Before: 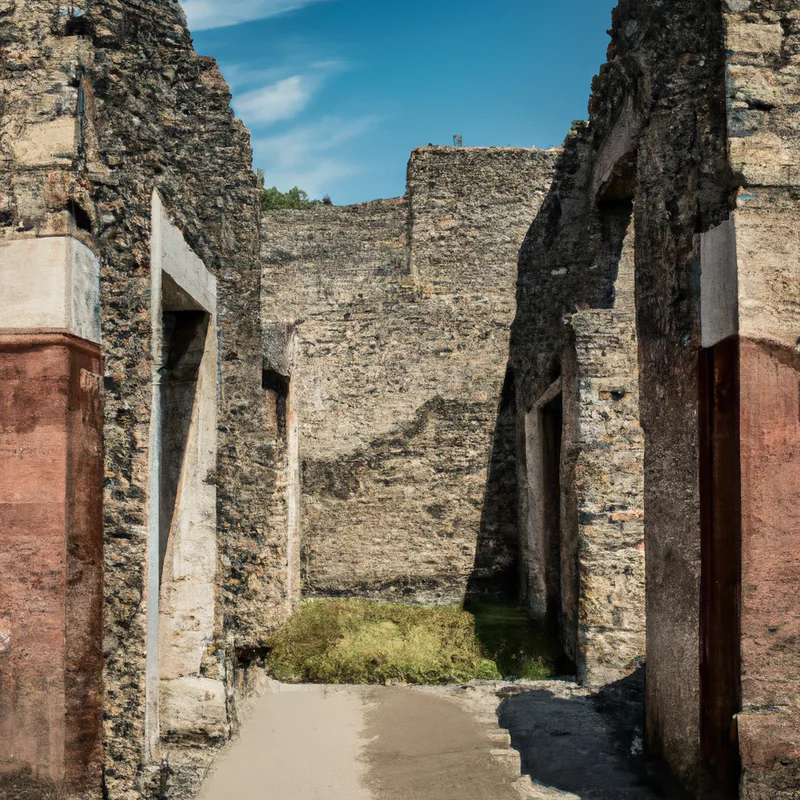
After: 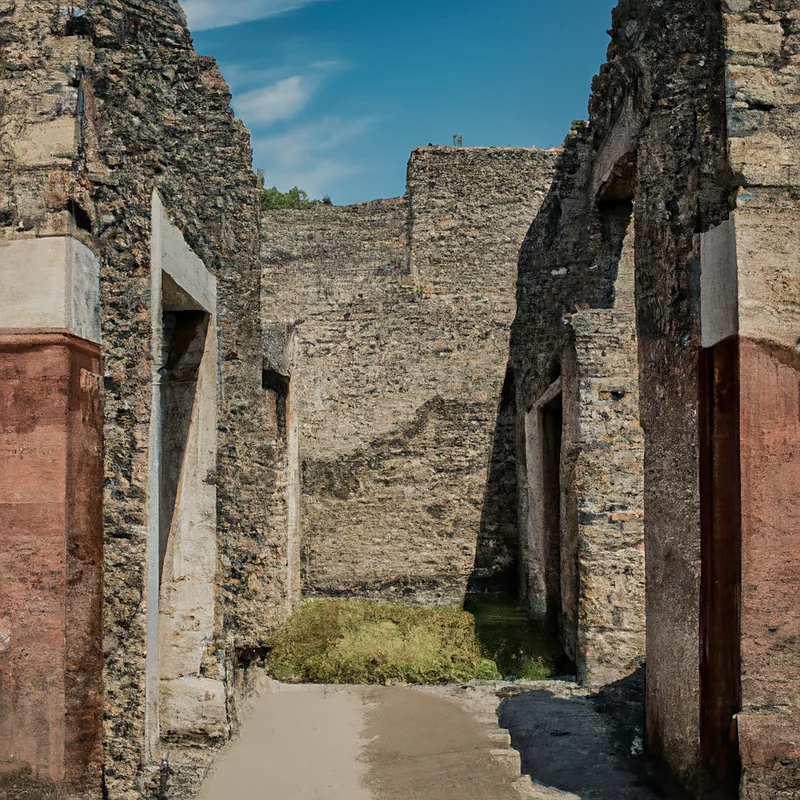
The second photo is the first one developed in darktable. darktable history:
tone equalizer: -8 EV 0.25 EV, -7 EV 0.417 EV, -6 EV 0.417 EV, -5 EV 0.25 EV, -3 EV -0.25 EV, -2 EV -0.417 EV, -1 EV -0.417 EV, +0 EV -0.25 EV, edges refinement/feathering 500, mask exposure compensation -1.57 EV, preserve details guided filter
sharpen: radius 1.864, amount 0.398, threshold 1.271
